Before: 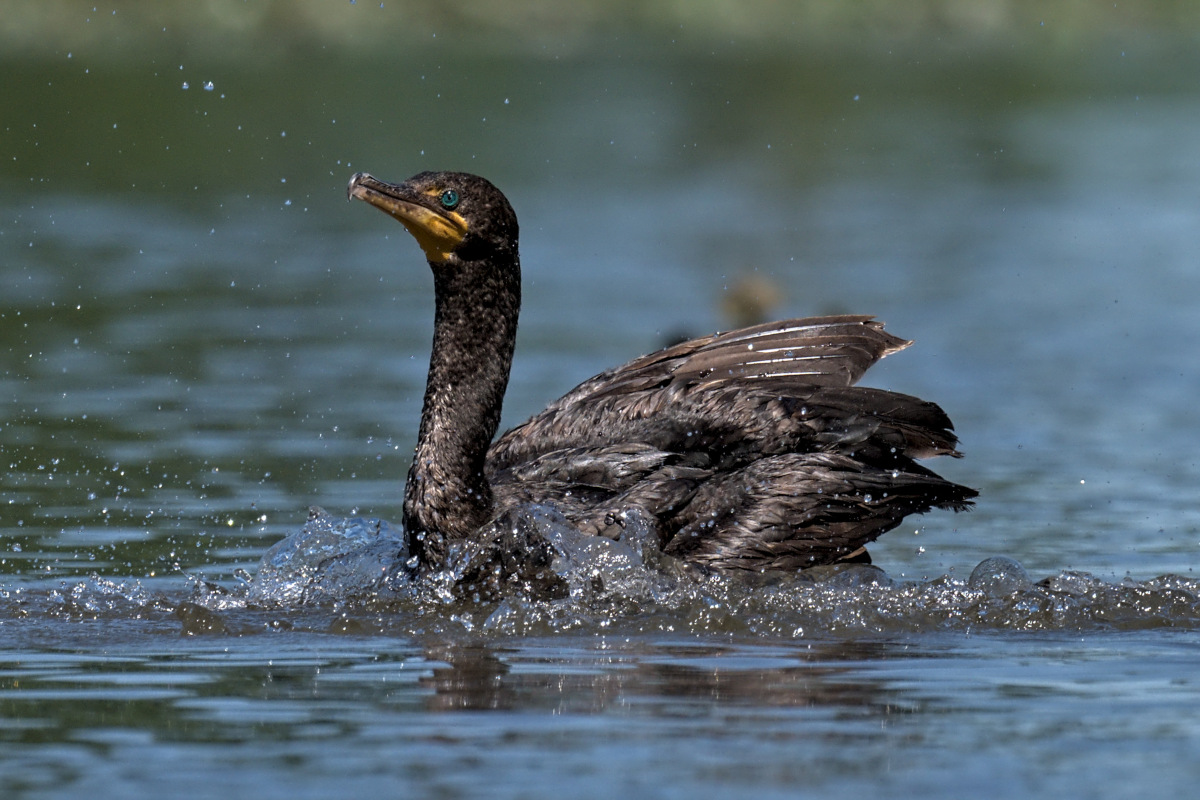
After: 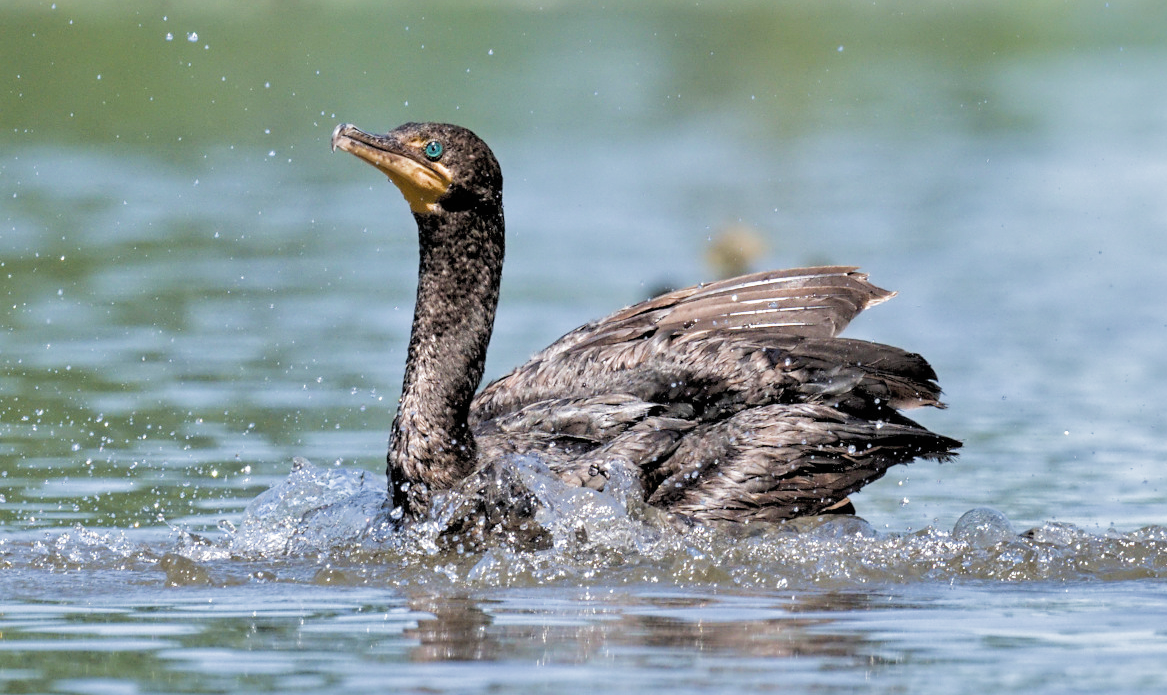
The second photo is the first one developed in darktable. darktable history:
crop: left 1.353%, top 6.198%, right 1.319%, bottom 6.848%
shadows and highlights: on, module defaults
exposure: black level correction 0, exposure 1.998 EV, compensate highlight preservation false
filmic rgb: black relative exposure -7.65 EV, white relative exposure 4.56 EV, hardness 3.61, color science v4 (2020)
